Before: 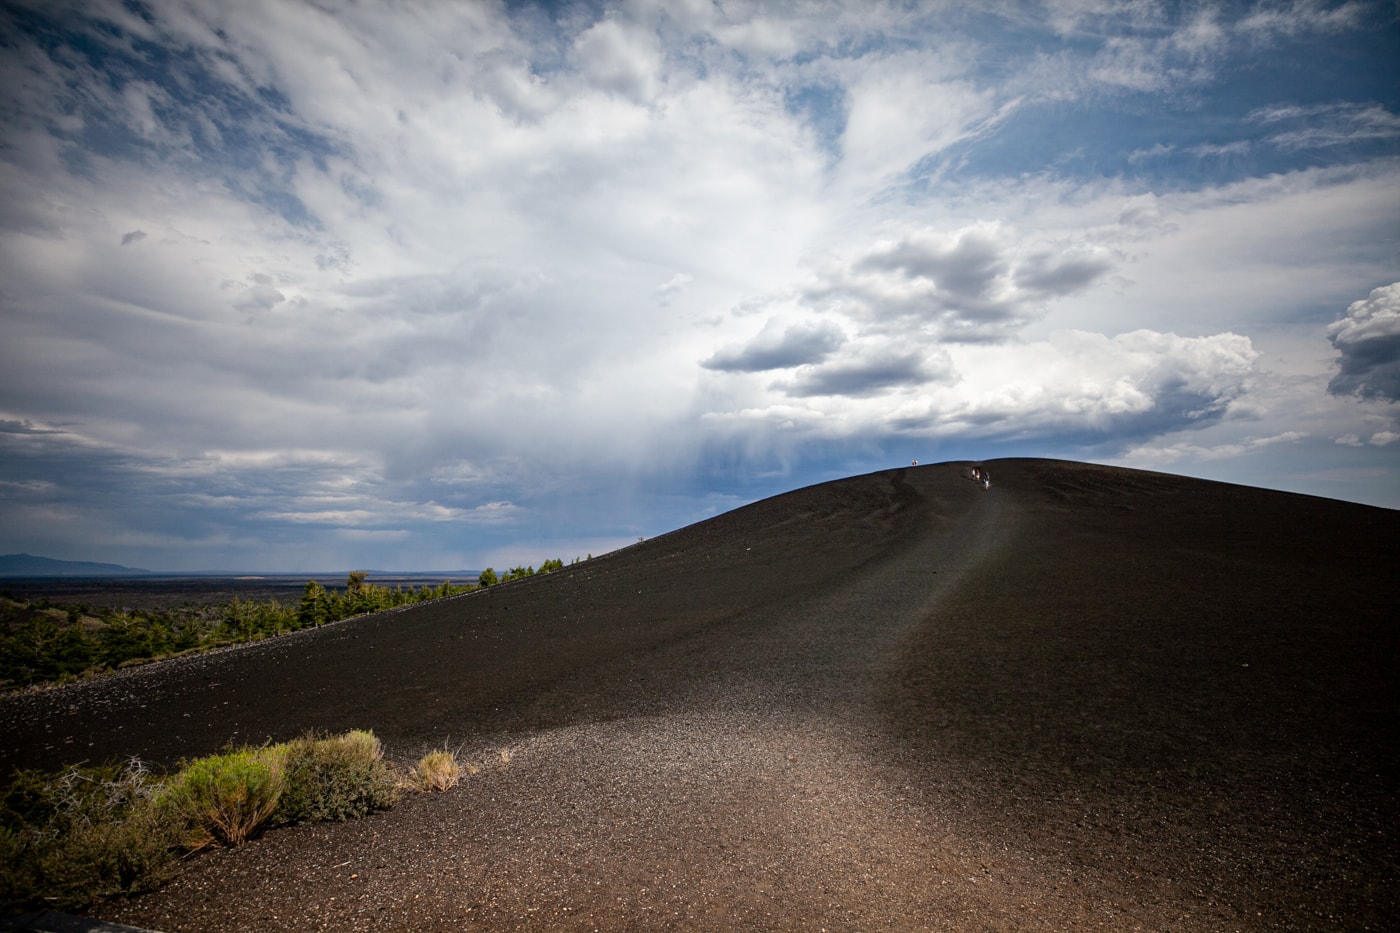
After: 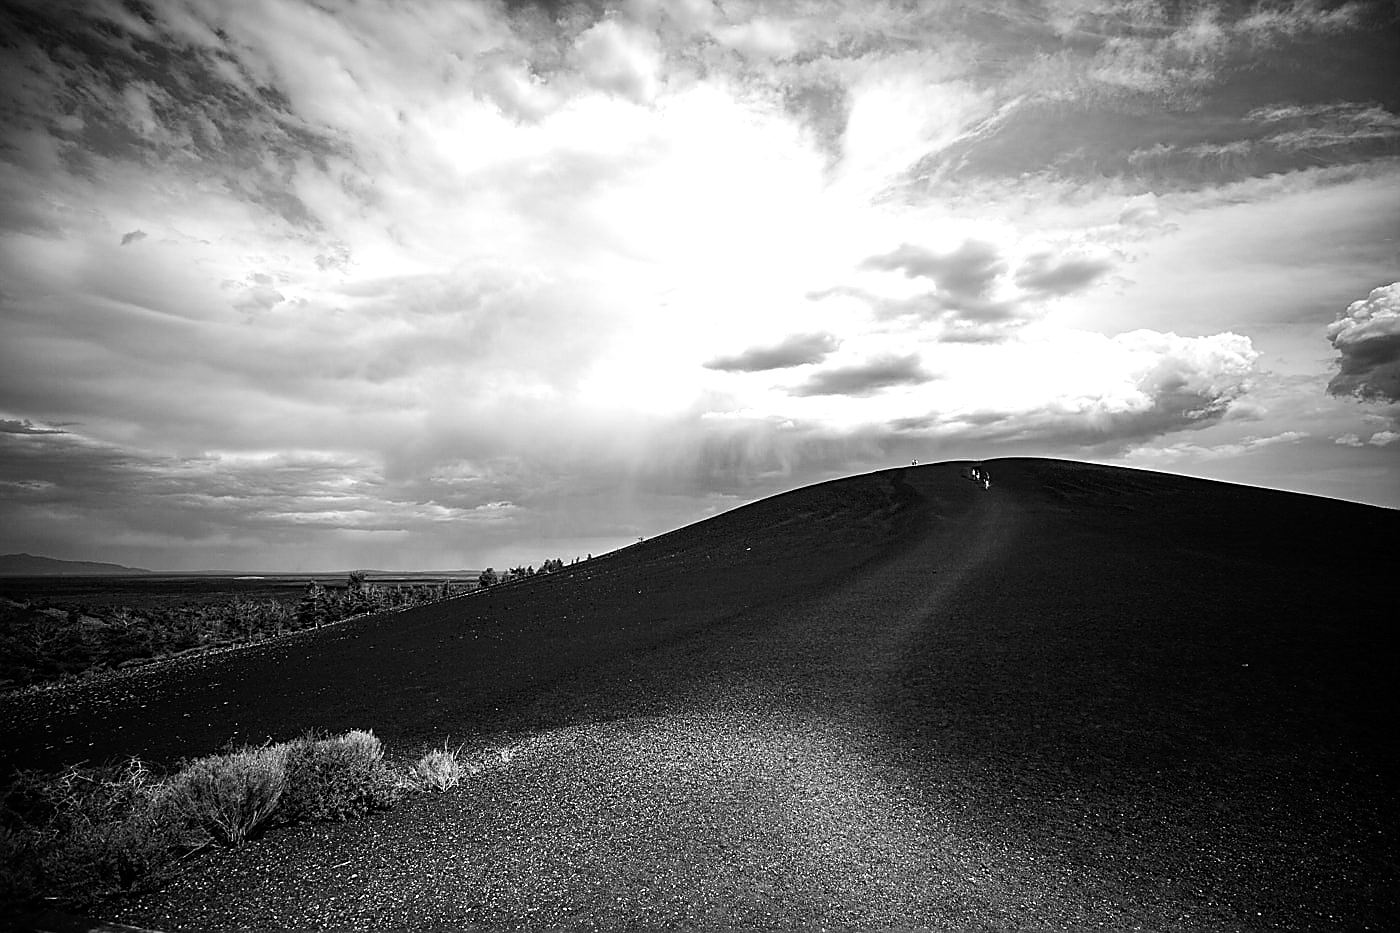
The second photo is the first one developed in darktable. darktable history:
tone equalizer: -8 EV -0.75 EV, -7 EV -0.7 EV, -6 EV -0.6 EV, -5 EV -0.4 EV, -3 EV 0.4 EV, -2 EV 0.6 EV, -1 EV 0.7 EV, +0 EV 0.75 EV, edges refinement/feathering 500, mask exposure compensation -1.57 EV, preserve details no
exposure: exposure -0.072 EV, compensate highlight preservation false
sharpen: radius 1.4, amount 1.25, threshold 0.7
monochrome: size 3.1
